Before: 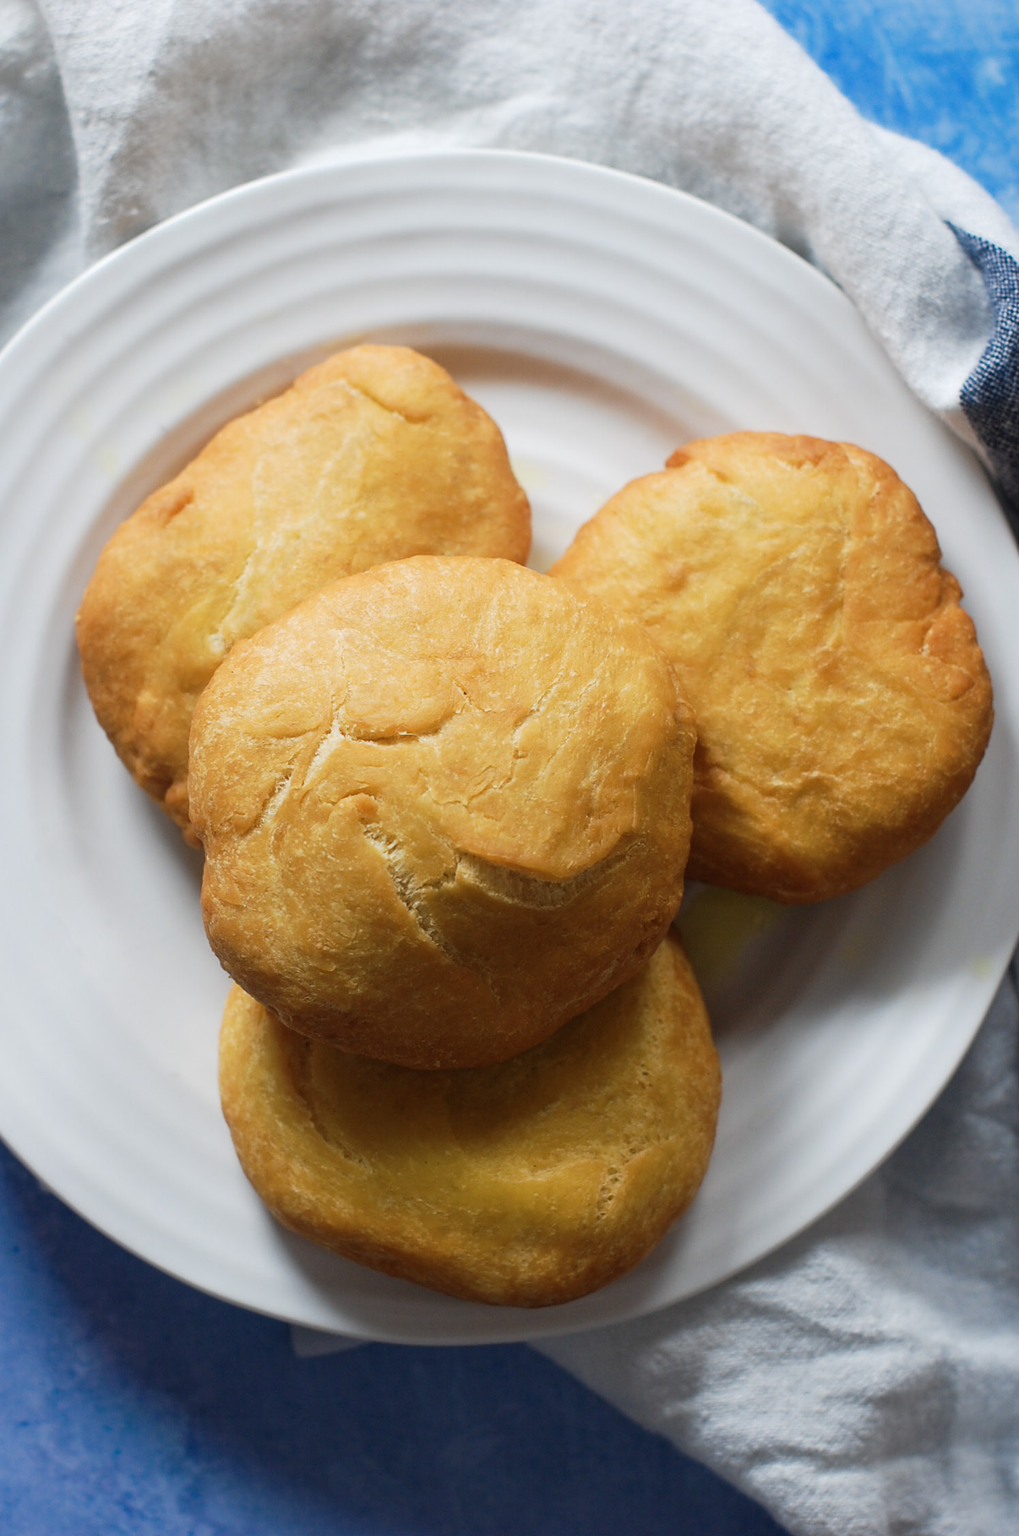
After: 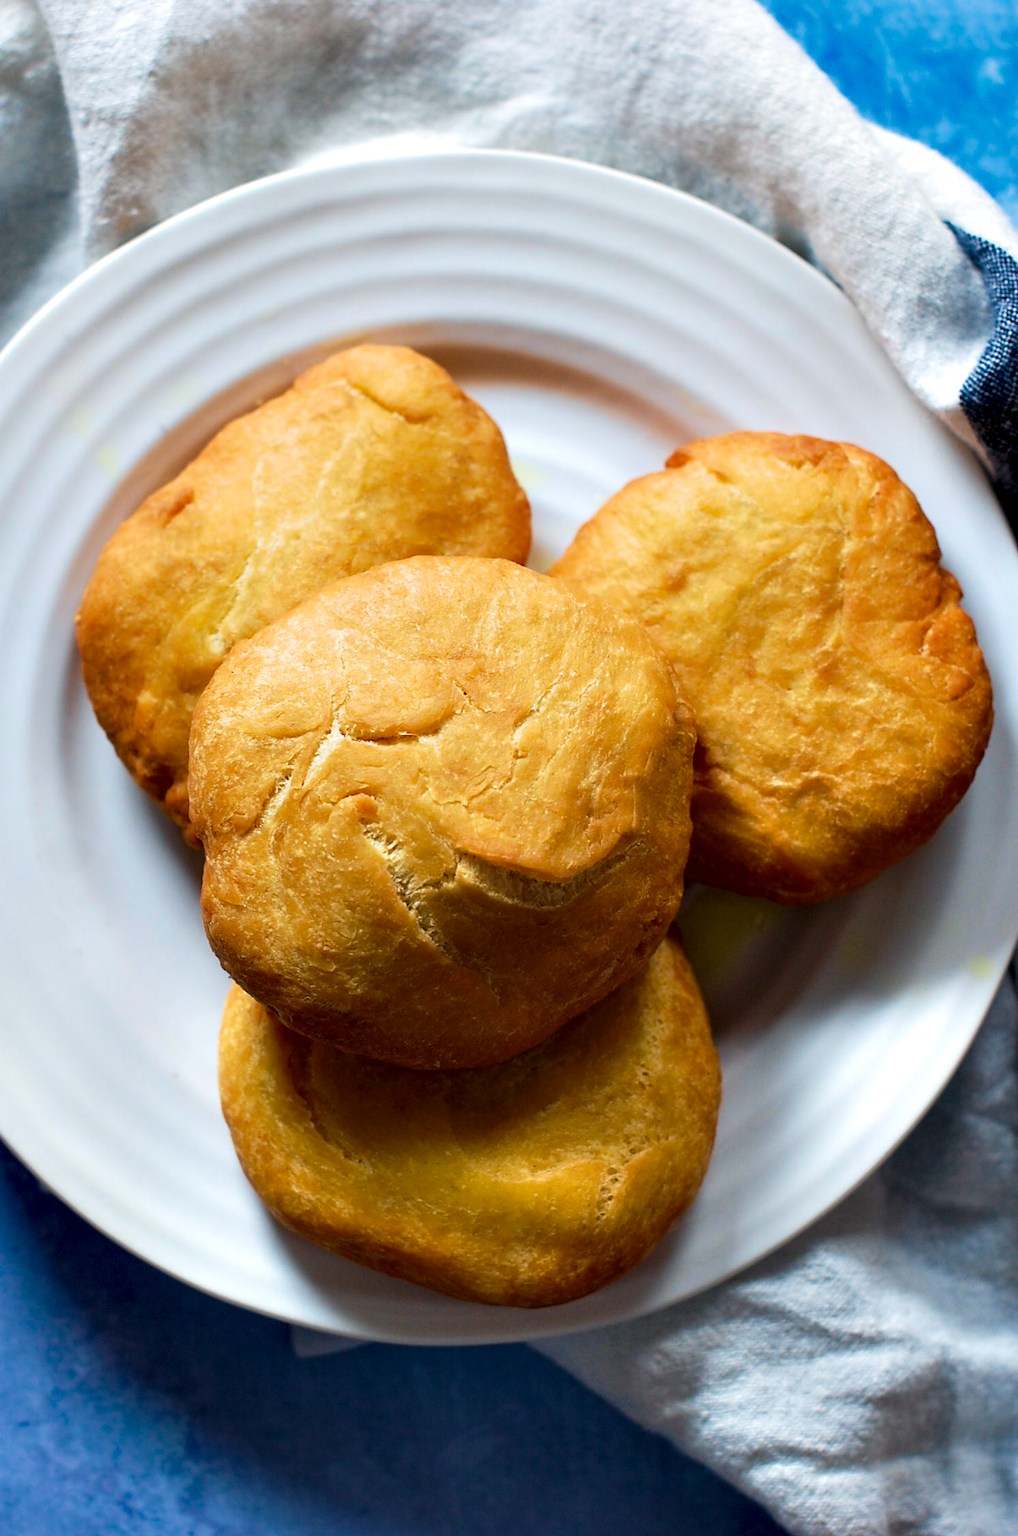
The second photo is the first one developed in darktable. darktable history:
contrast equalizer: octaves 7, y [[0.6 ×6], [0.55 ×6], [0 ×6], [0 ×6], [0 ×6]]
velvia: strength 44.71%
